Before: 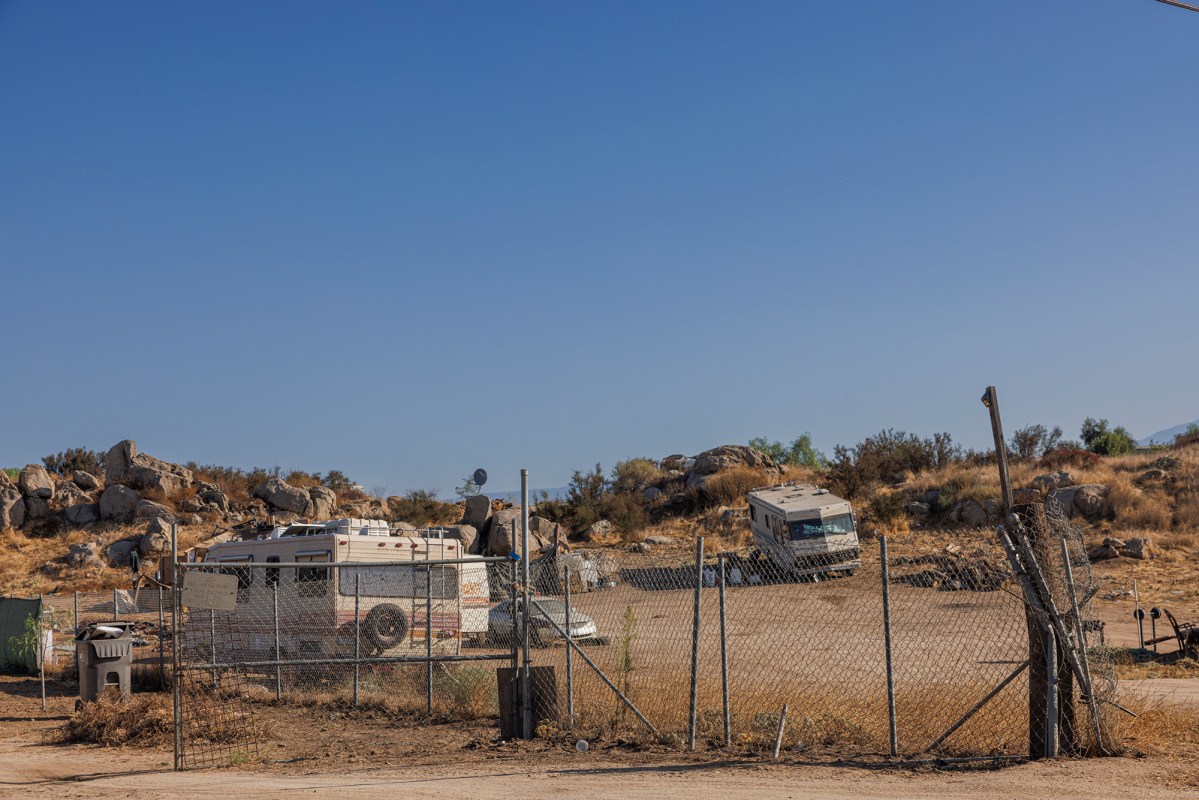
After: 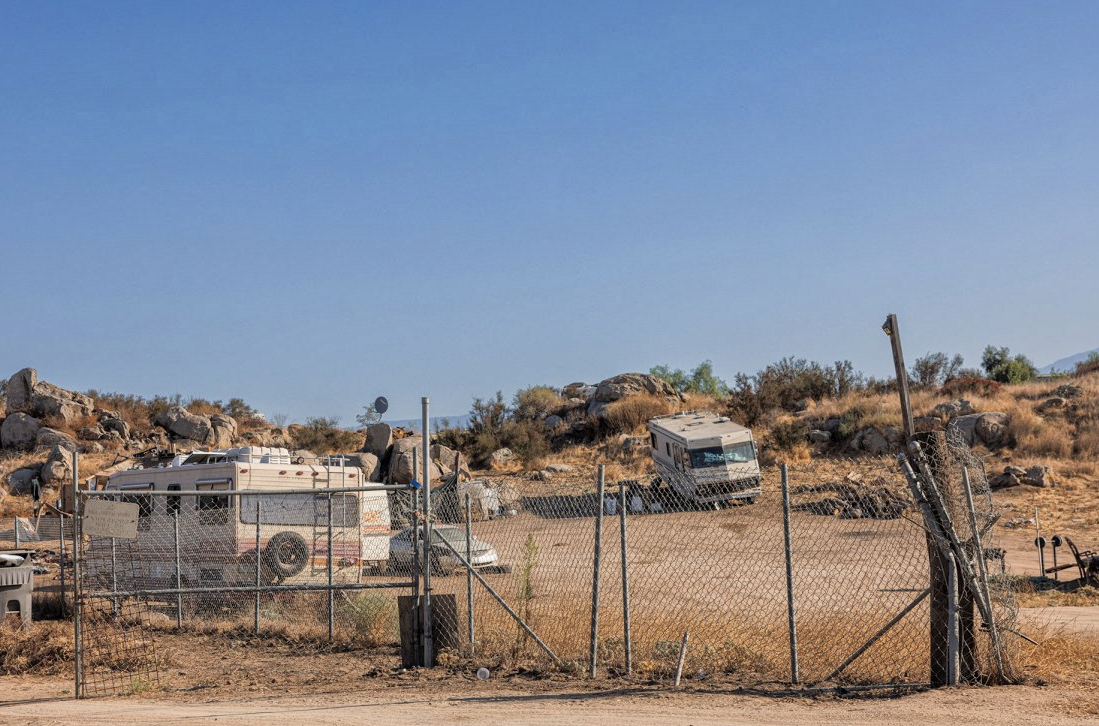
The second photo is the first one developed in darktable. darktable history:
crop and rotate: left 8.262%, top 9.226%
global tonemap: drago (1, 100), detail 1
